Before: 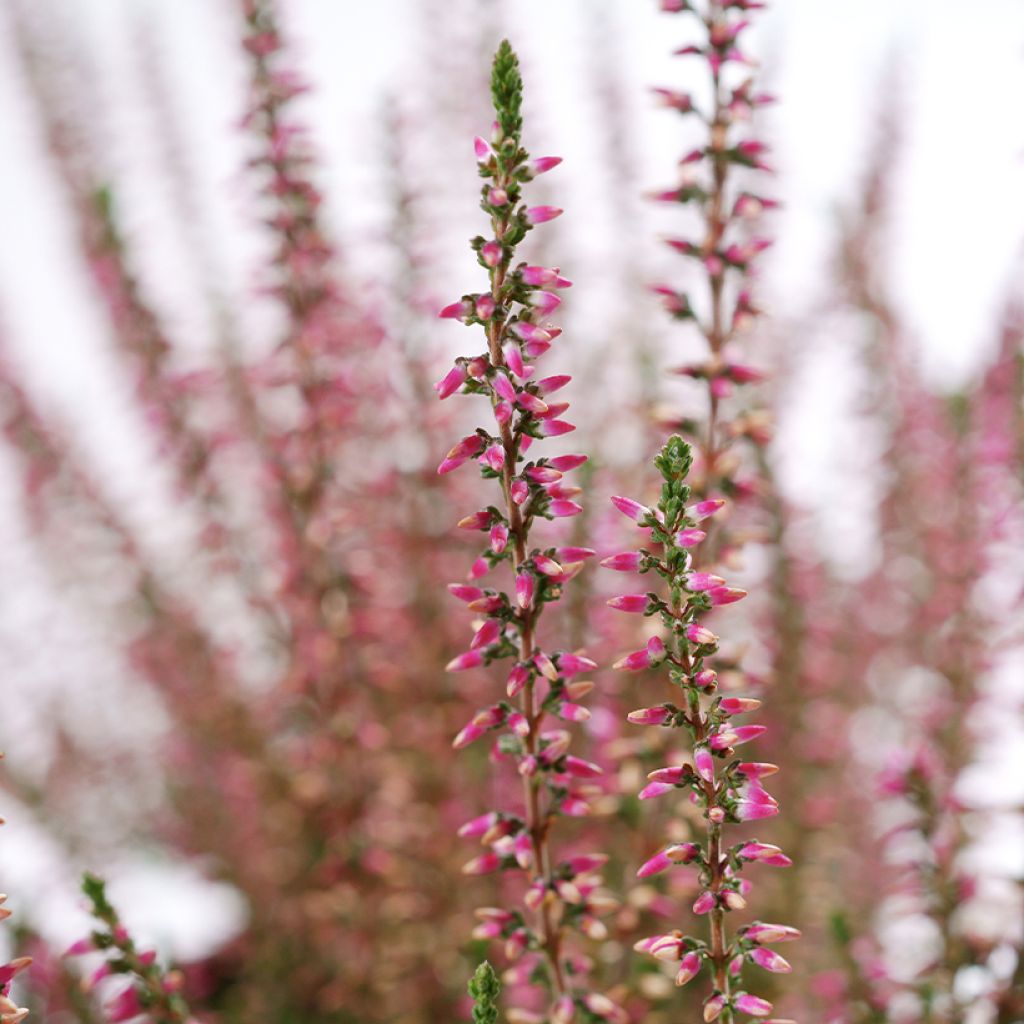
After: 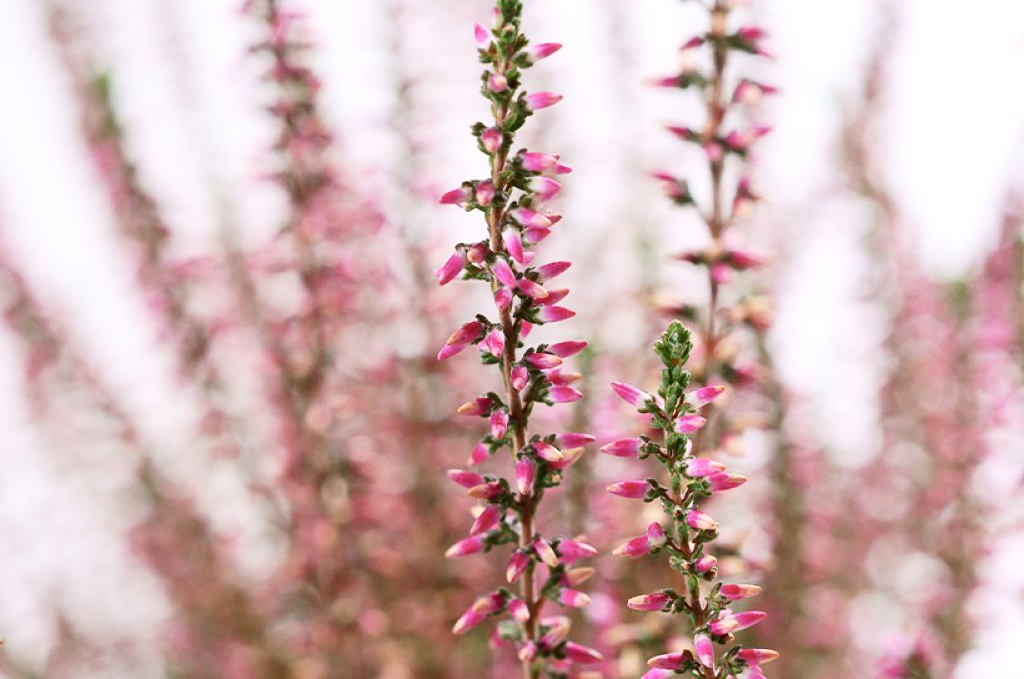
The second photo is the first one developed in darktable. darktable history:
contrast brightness saturation: contrast 0.237, brightness 0.095
crop: top 11.176%, bottom 22.514%
